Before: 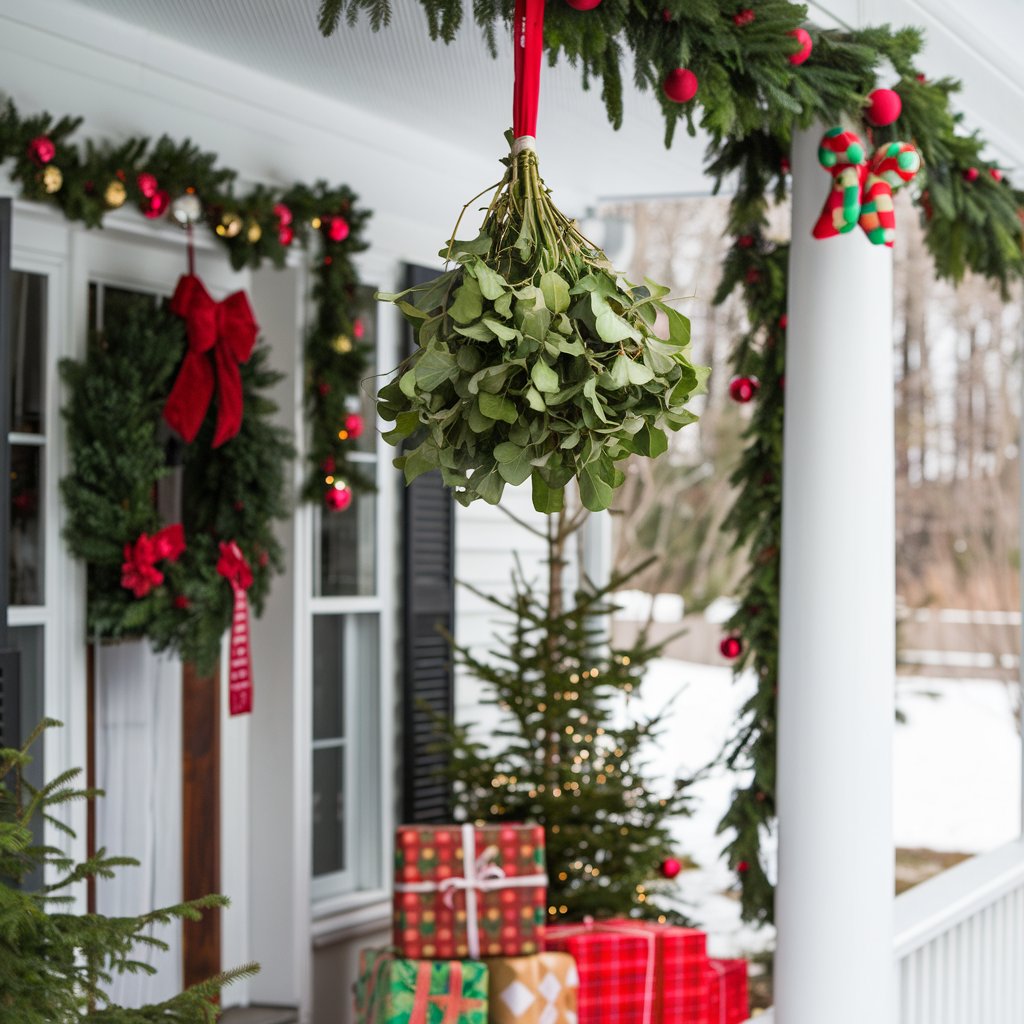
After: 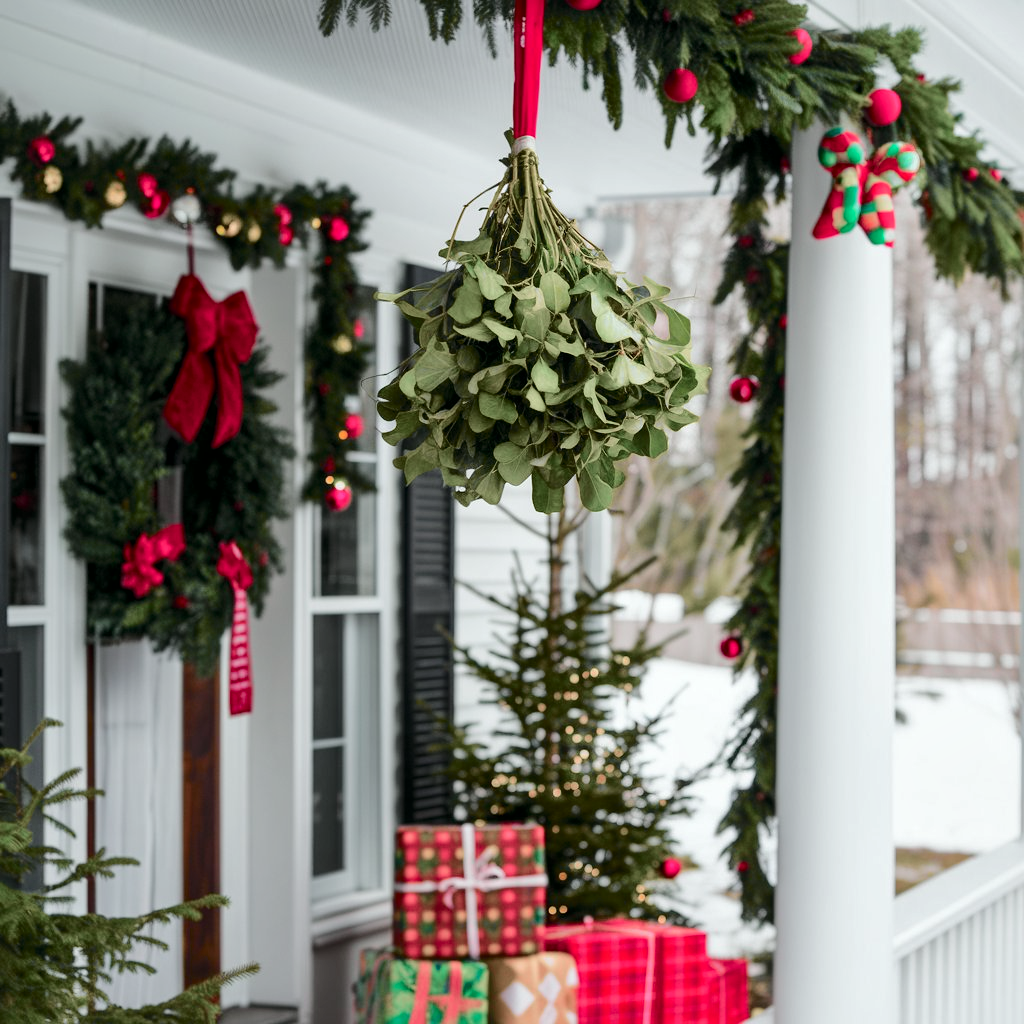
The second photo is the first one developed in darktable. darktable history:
tone curve: curves: ch0 [(0, 0.003) (0.211, 0.174) (0.482, 0.519) (0.843, 0.821) (0.992, 0.971)]; ch1 [(0, 0) (0.276, 0.206) (0.393, 0.364) (0.482, 0.477) (0.506, 0.5) (0.523, 0.523) (0.572, 0.592) (0.695, 0.767) (1, 1)]; ch2 [(0, 0) (0.438, 0.456) (0.498, 0.497) (0.536, 0.527) (0.562, 0.584) (0.619, 0.602) (0.698, 0.698) (1, 1)], color space Lab, independent channels, preserve colors none
local contrast: mode bilateral grid, contrast 20, coarseness 50, detail 130%, midtone range 0.2
contrast brightness saturation: saturation -0.17
